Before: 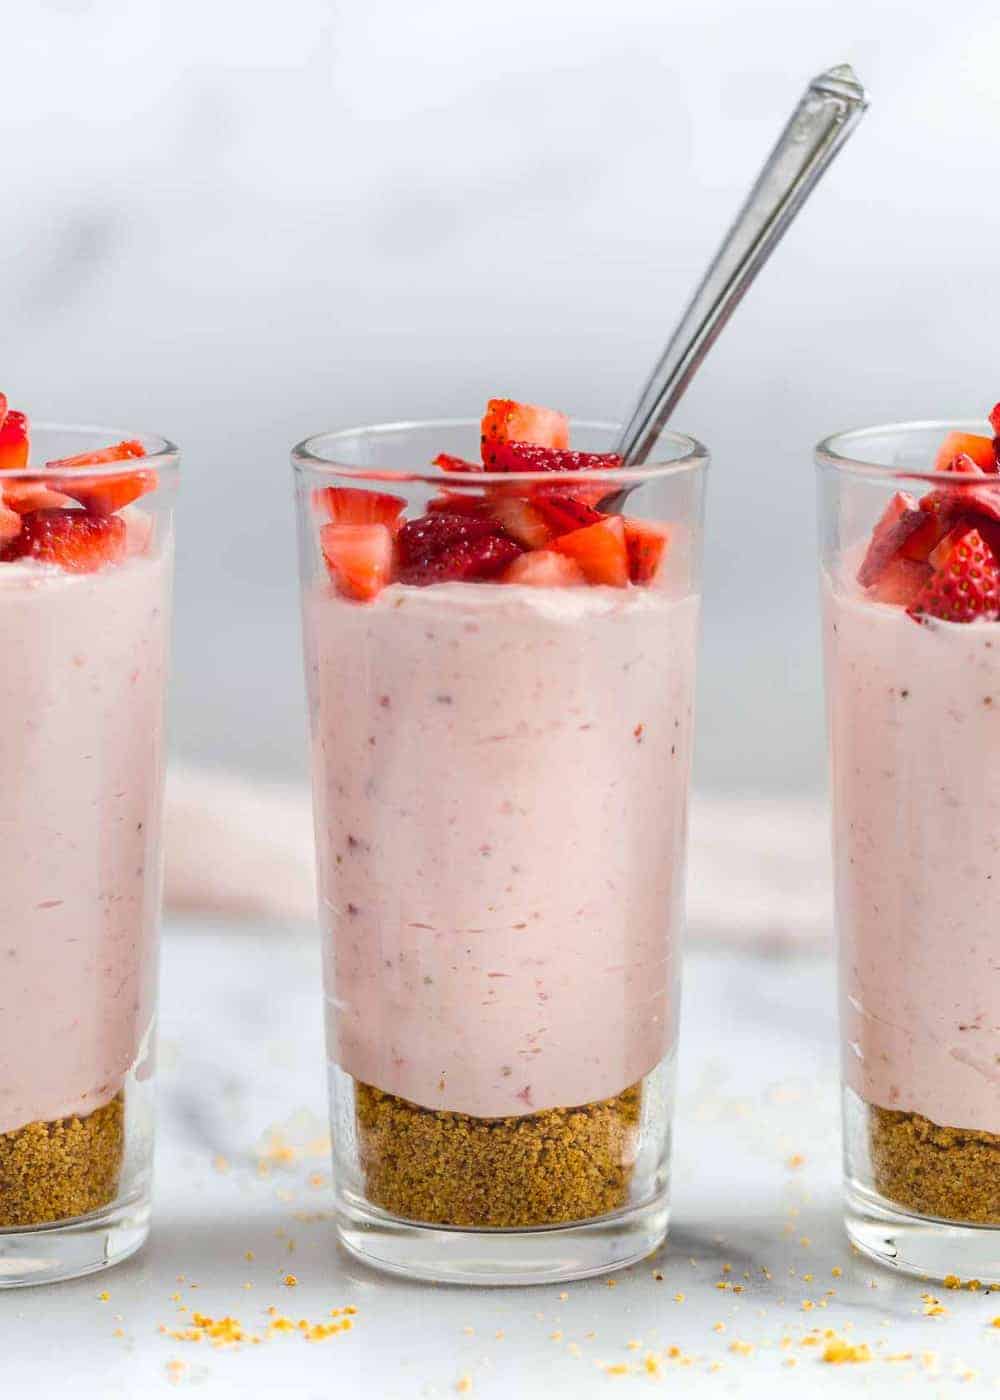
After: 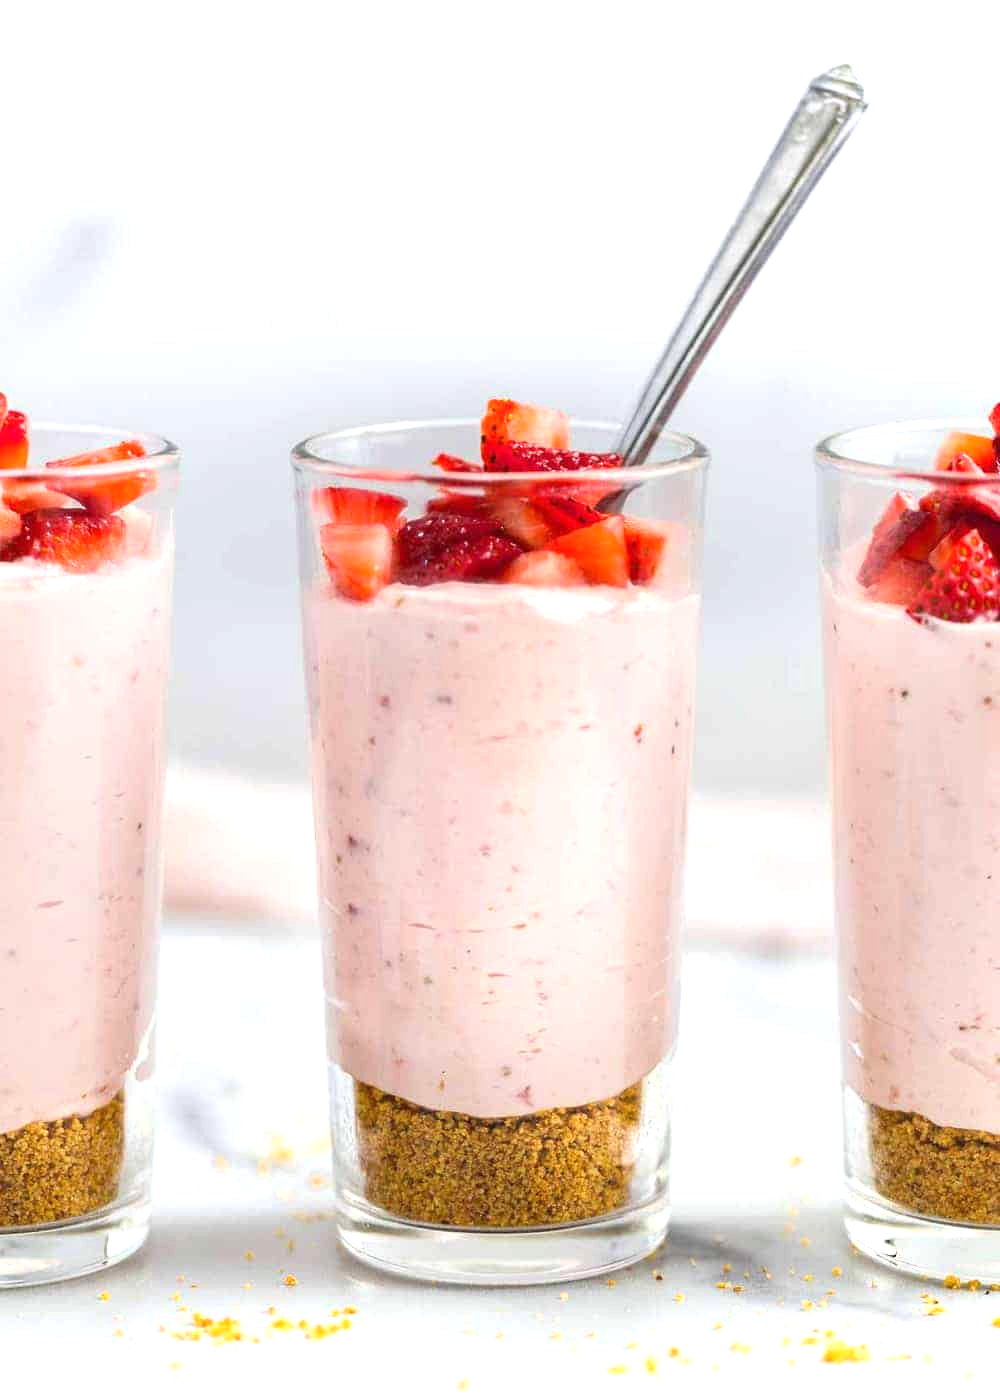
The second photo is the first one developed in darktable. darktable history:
exposure: exposure 0.518 EV, compensate highlight preservation false
